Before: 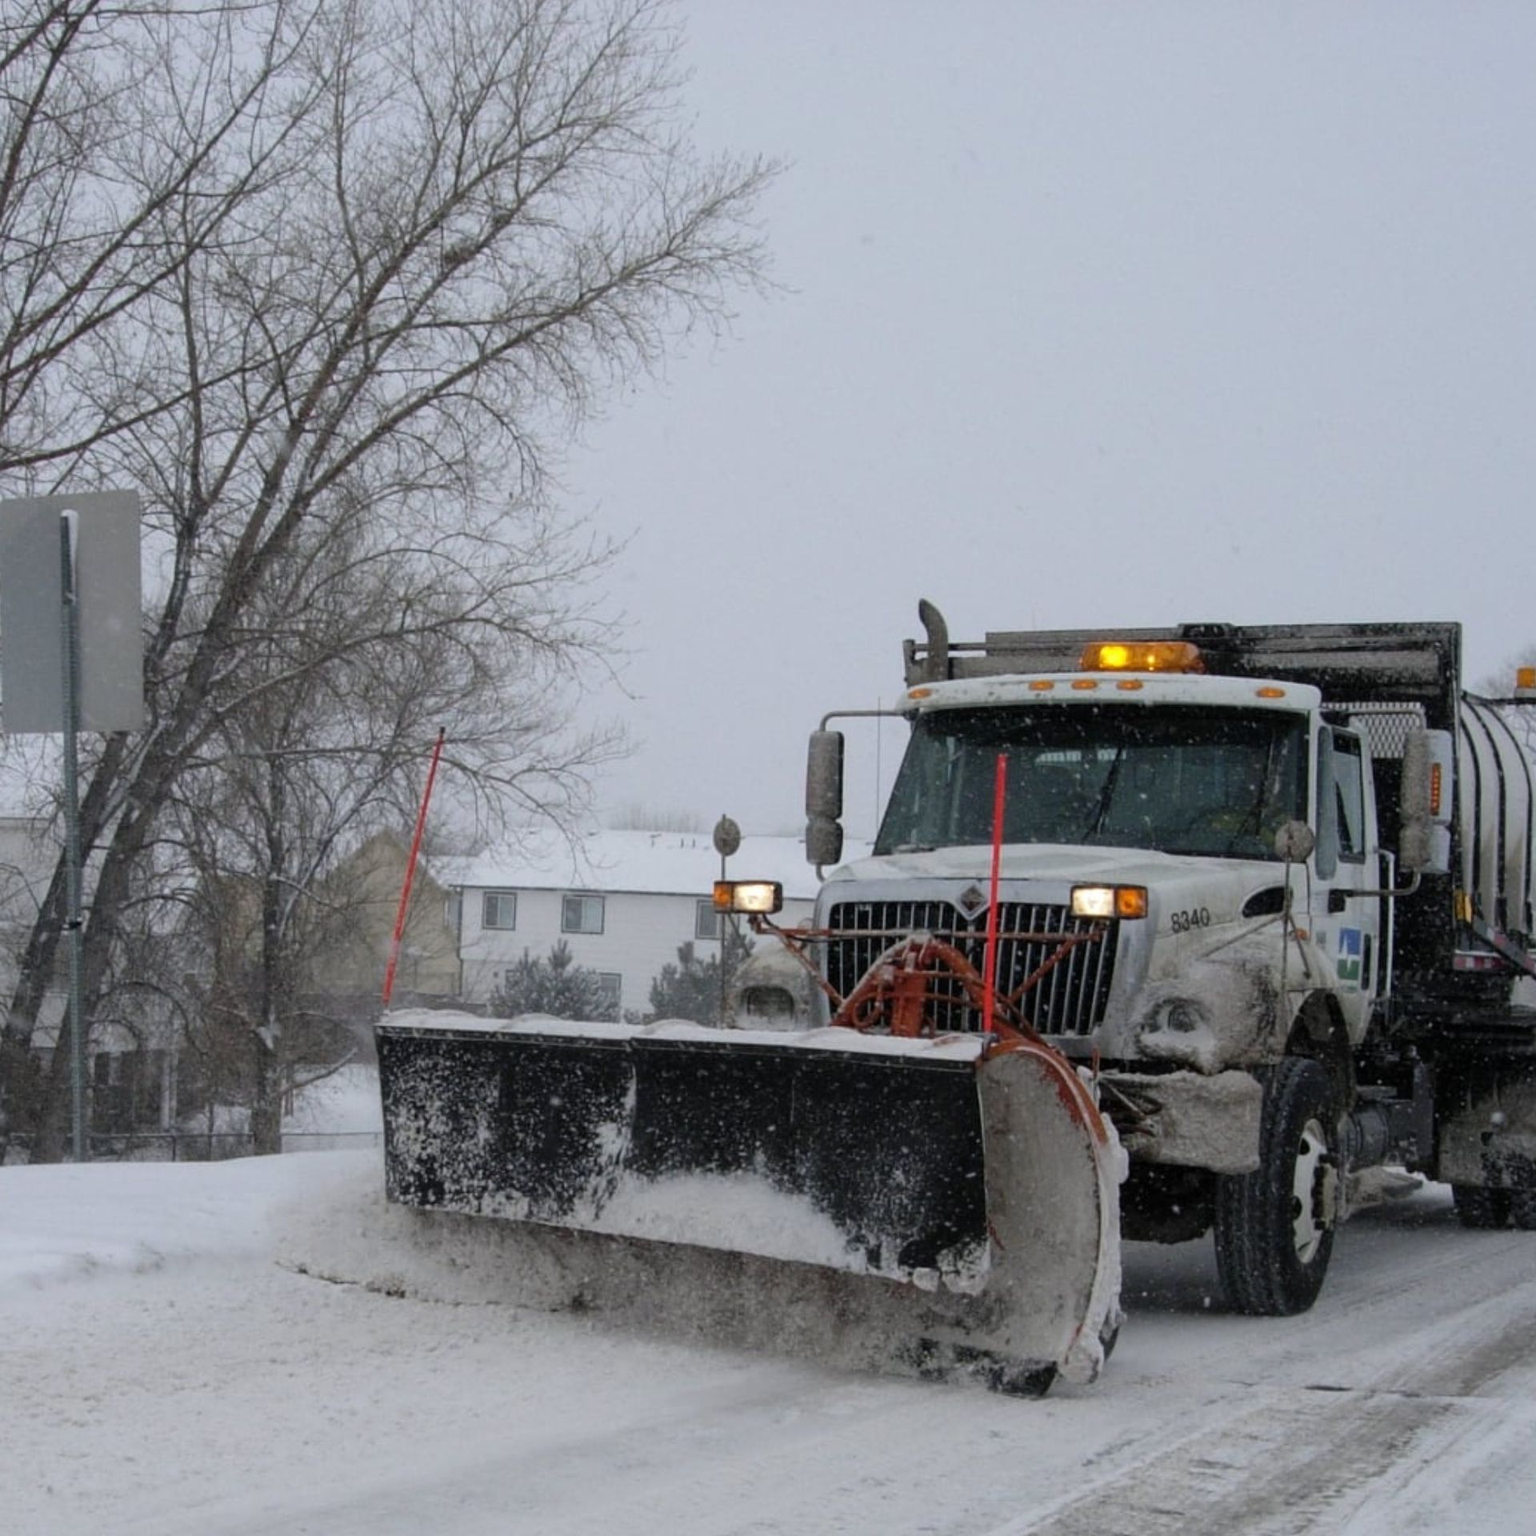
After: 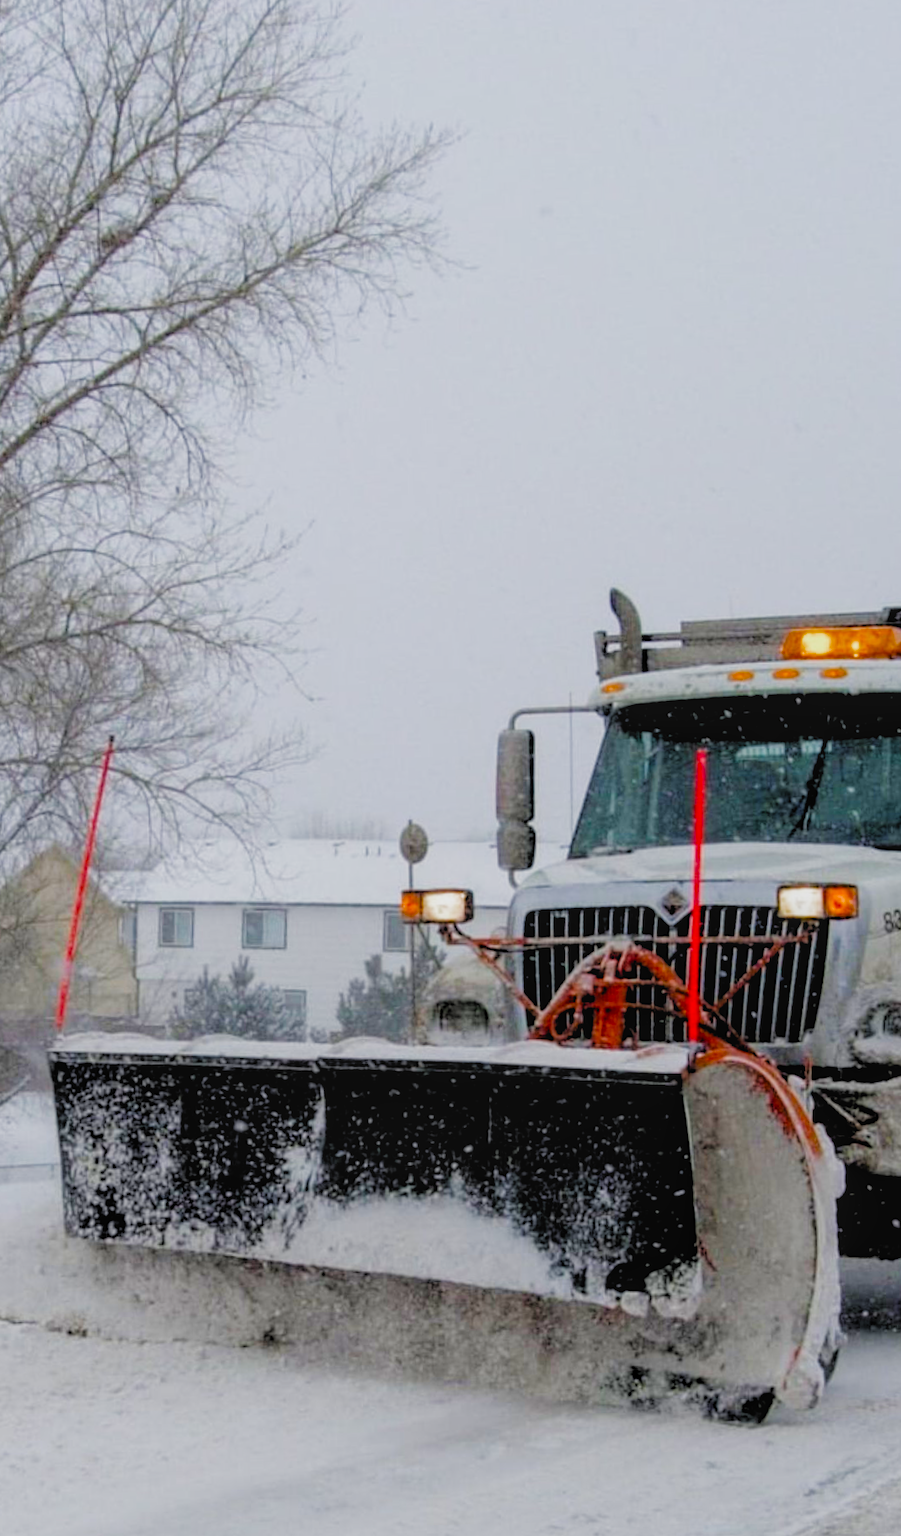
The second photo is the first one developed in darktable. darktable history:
crop: left 21.674%, right 22.086%
filmic rgb: black relative exposure -4.4 EV, white relative exposure 5 EV, threshold 3 EV, hardness 2.23, latitude 40.06%, contrast 1.15, highlights saturation mix 10%, shadows ↔ highlights balance 1.04%, preserve chrominance RGB euclidean norm (legacy), color science v4 (2020), enable highlight reconstruction true
local contrast: detail 110%
rotate and perspective: rotation -1.42°, crop left 0.016, crop right 0.984, crop top 0.035, crop bottom 0.965
color balance rgb: perceptual saturation grading › global saturation 20%, global vibrance 10%
exposure: black level correction 0, exposure 0.7 EV, compensate exposure bias true, compensate highlight preservation false
rgb levels: levels [[0.013, 0.434, 0.89], [0, 0.5, 1], [0, 0.5, 1]]
